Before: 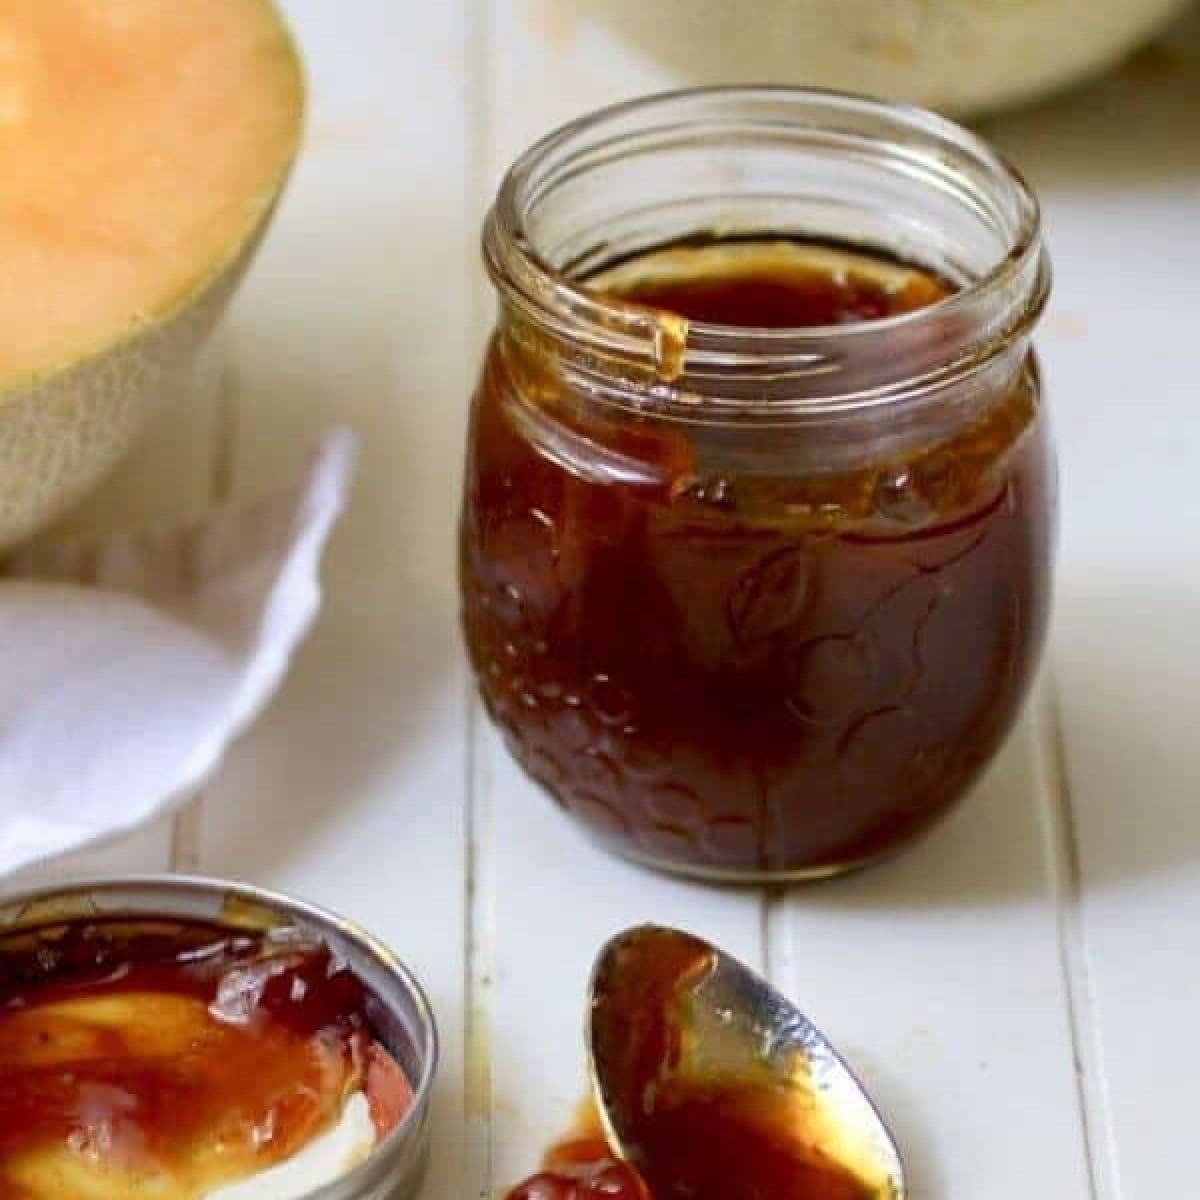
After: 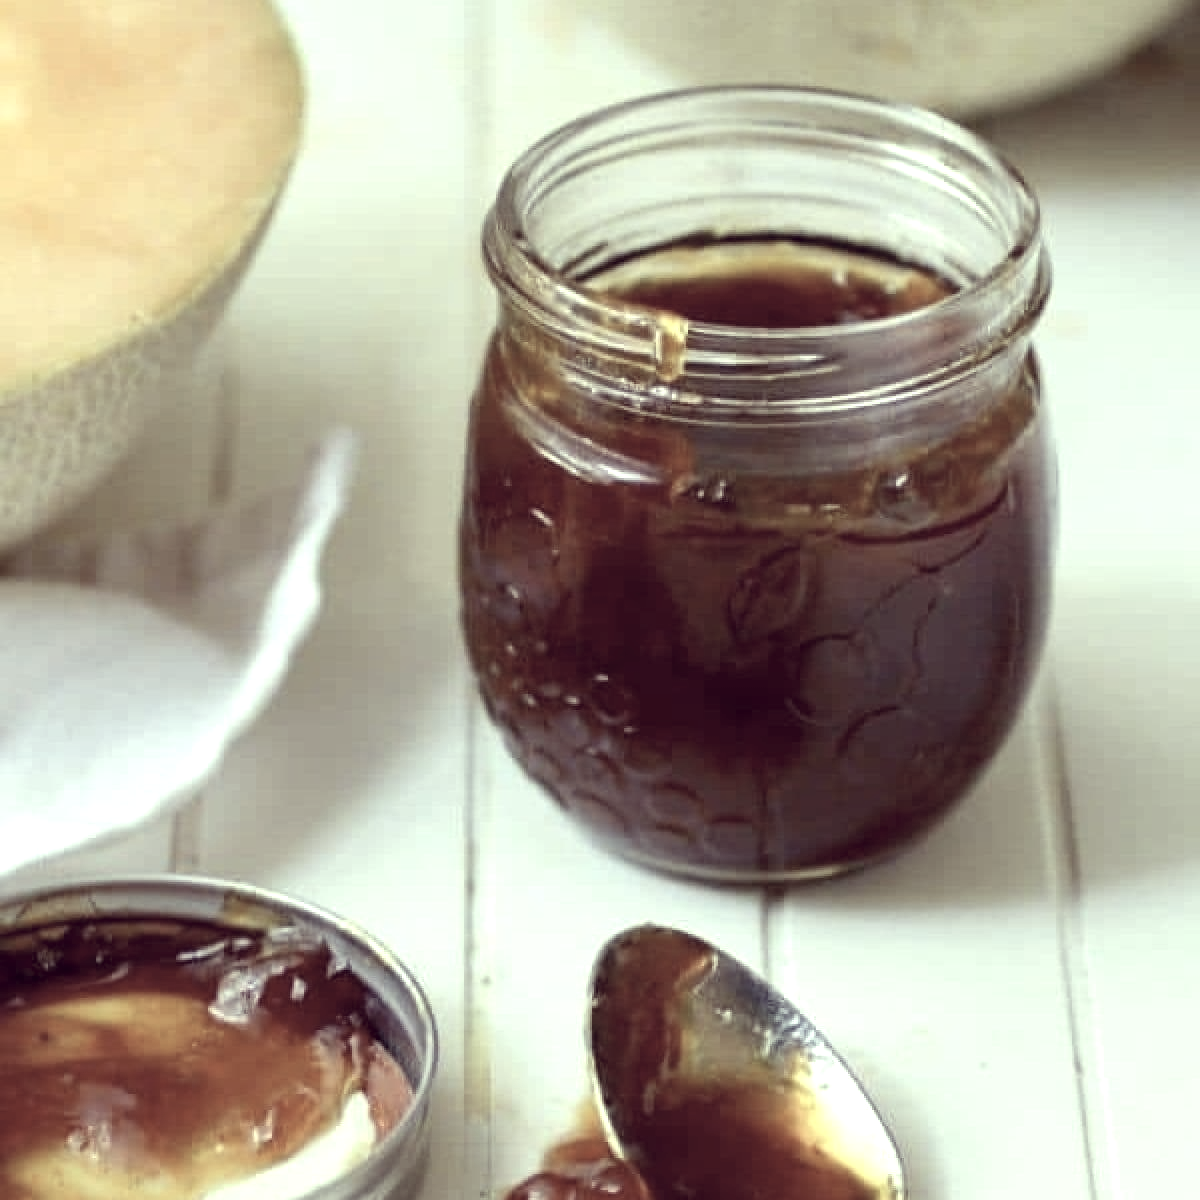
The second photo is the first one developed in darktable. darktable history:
exposure: black level correction 0.001, exposure 0.5 EV, compensate exposure bias true, compensate highlight preservation false
color correction: highlights a* -20.17, highlights b* 20.27, shadows a* 20.03, shadows b* -20.46, saturation 0.43
